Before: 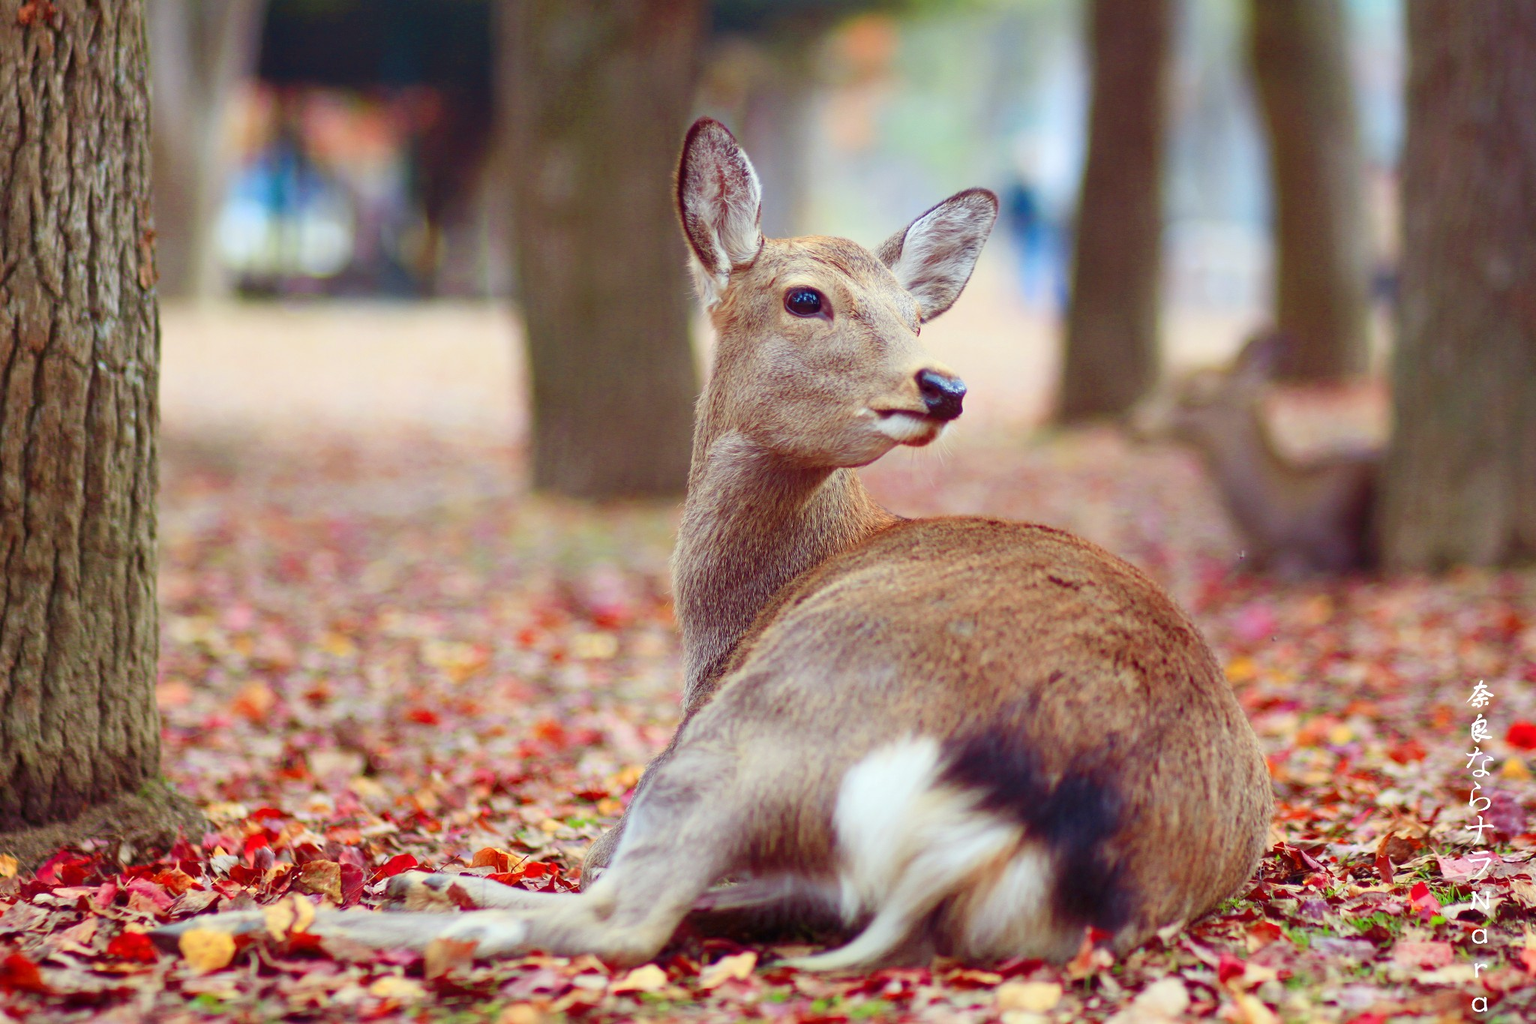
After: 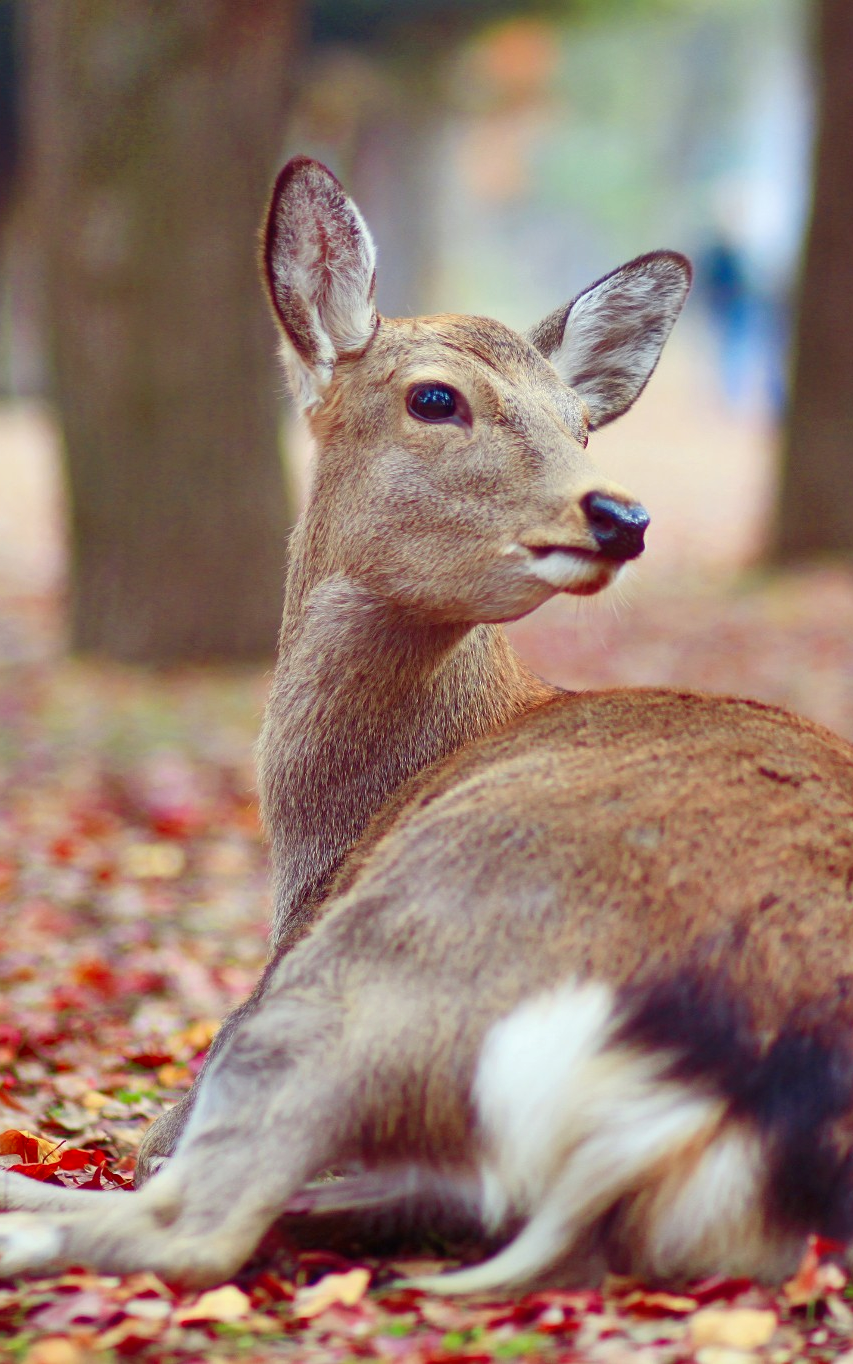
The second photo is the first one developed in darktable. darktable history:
crop: left 31.229%, right 27.105%
shadows and highlights: radius 108.52, shadows 44.07, highlights -67.8, low approximation 0.01, soften with gaussian
